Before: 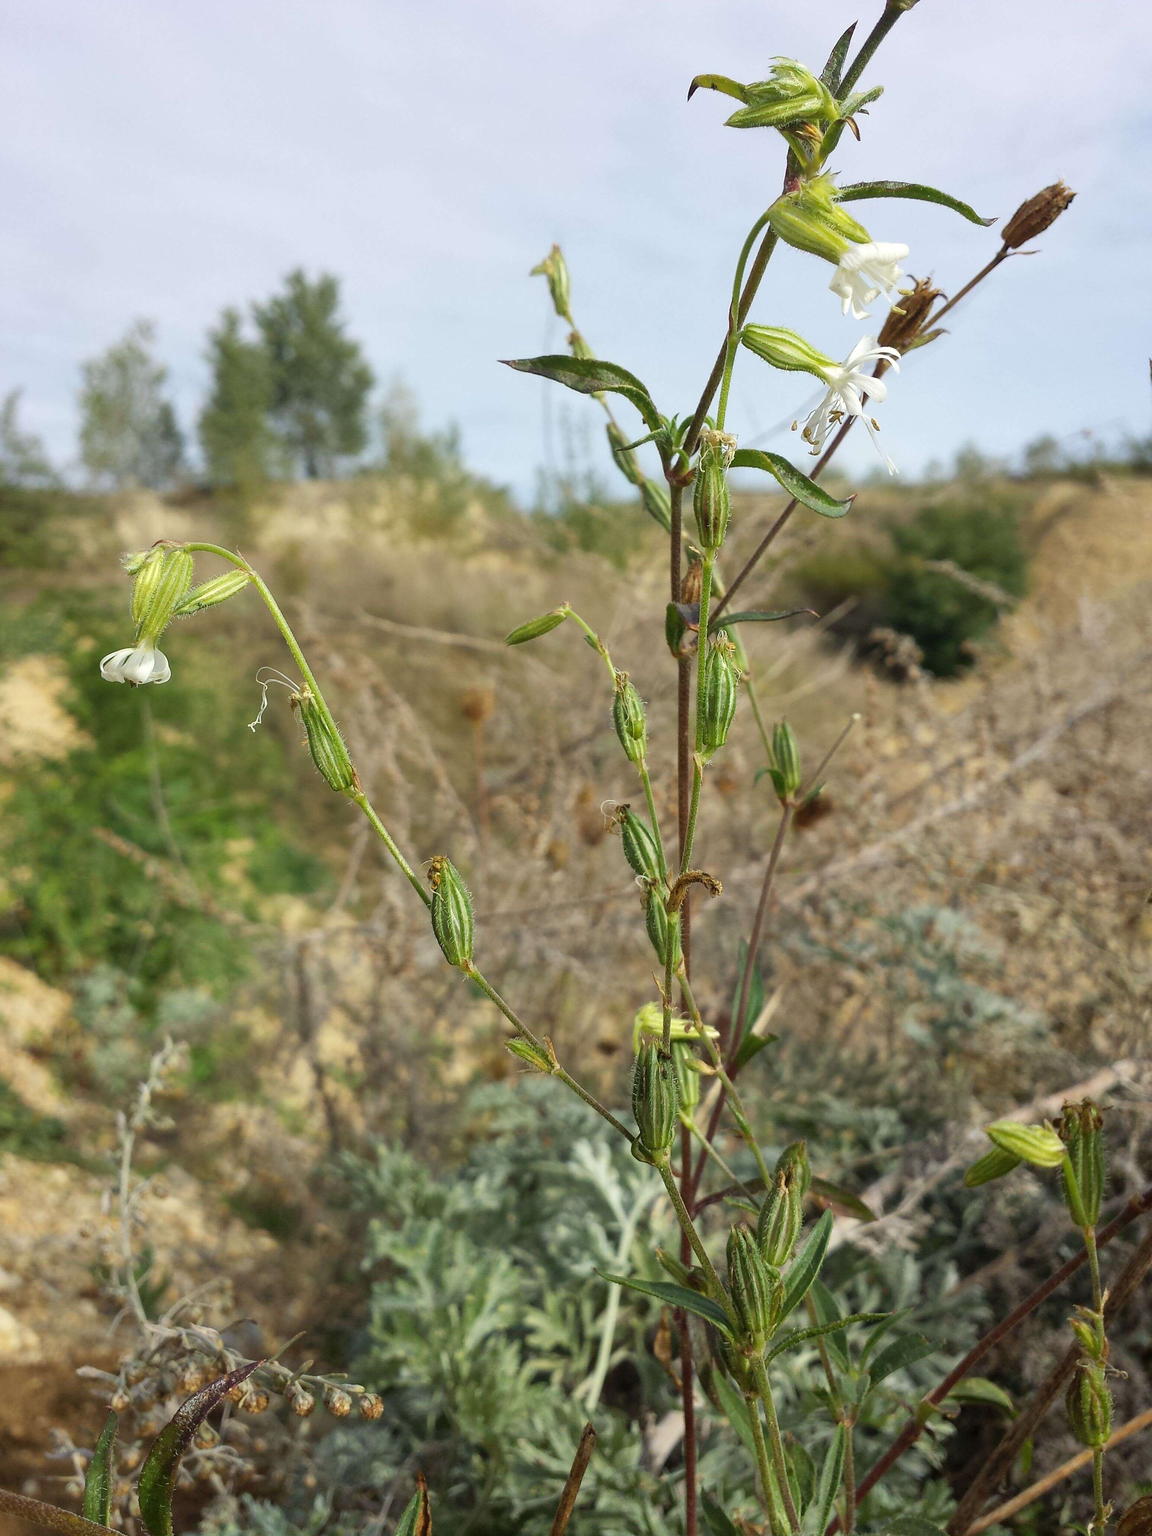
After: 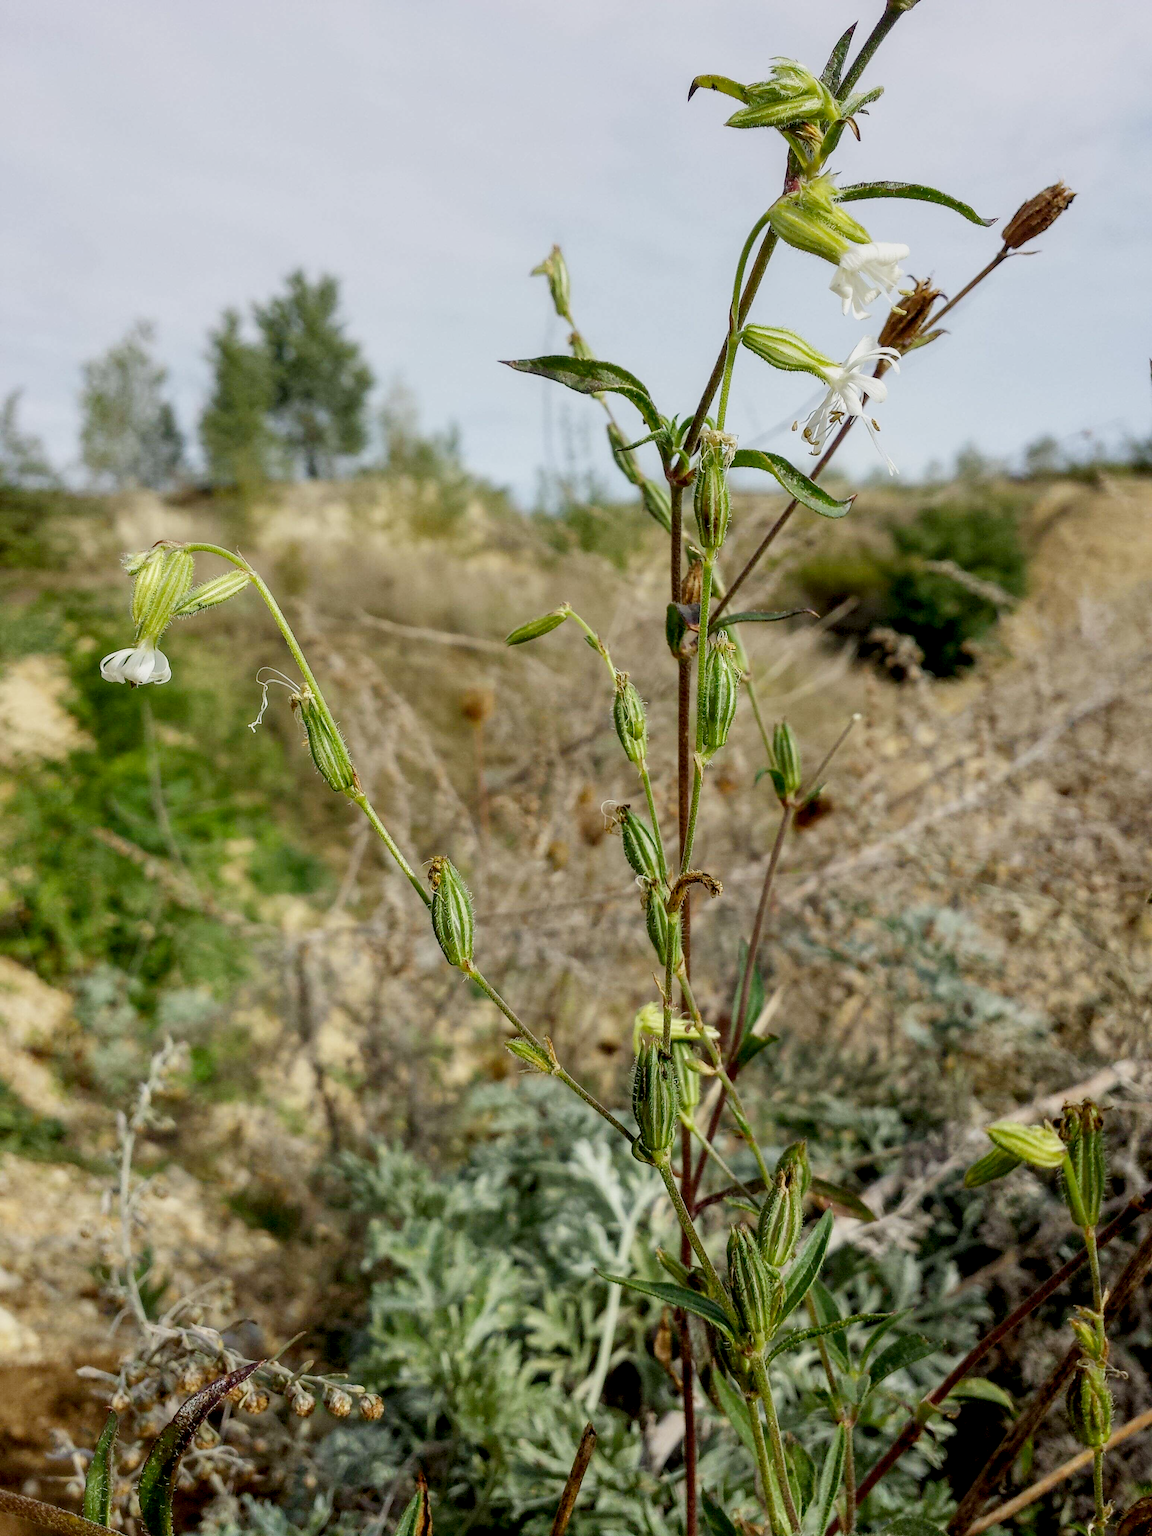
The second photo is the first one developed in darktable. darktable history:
local contrast: detail 130%
filmic rgb: black relative exposure -7.78 EV, white relative exposure 4.41 EV, target black luminance 0%, hardness 3.76, latitude 50.74%, contrast 1.063, highlights saturation mix 8.72%, shadows ↔ highlights balance -0.24%, add noise in highlights 0.001, preserve chrominance no, color science v3 (2019), use custom middle-gray values true, contrast in highlights soft
